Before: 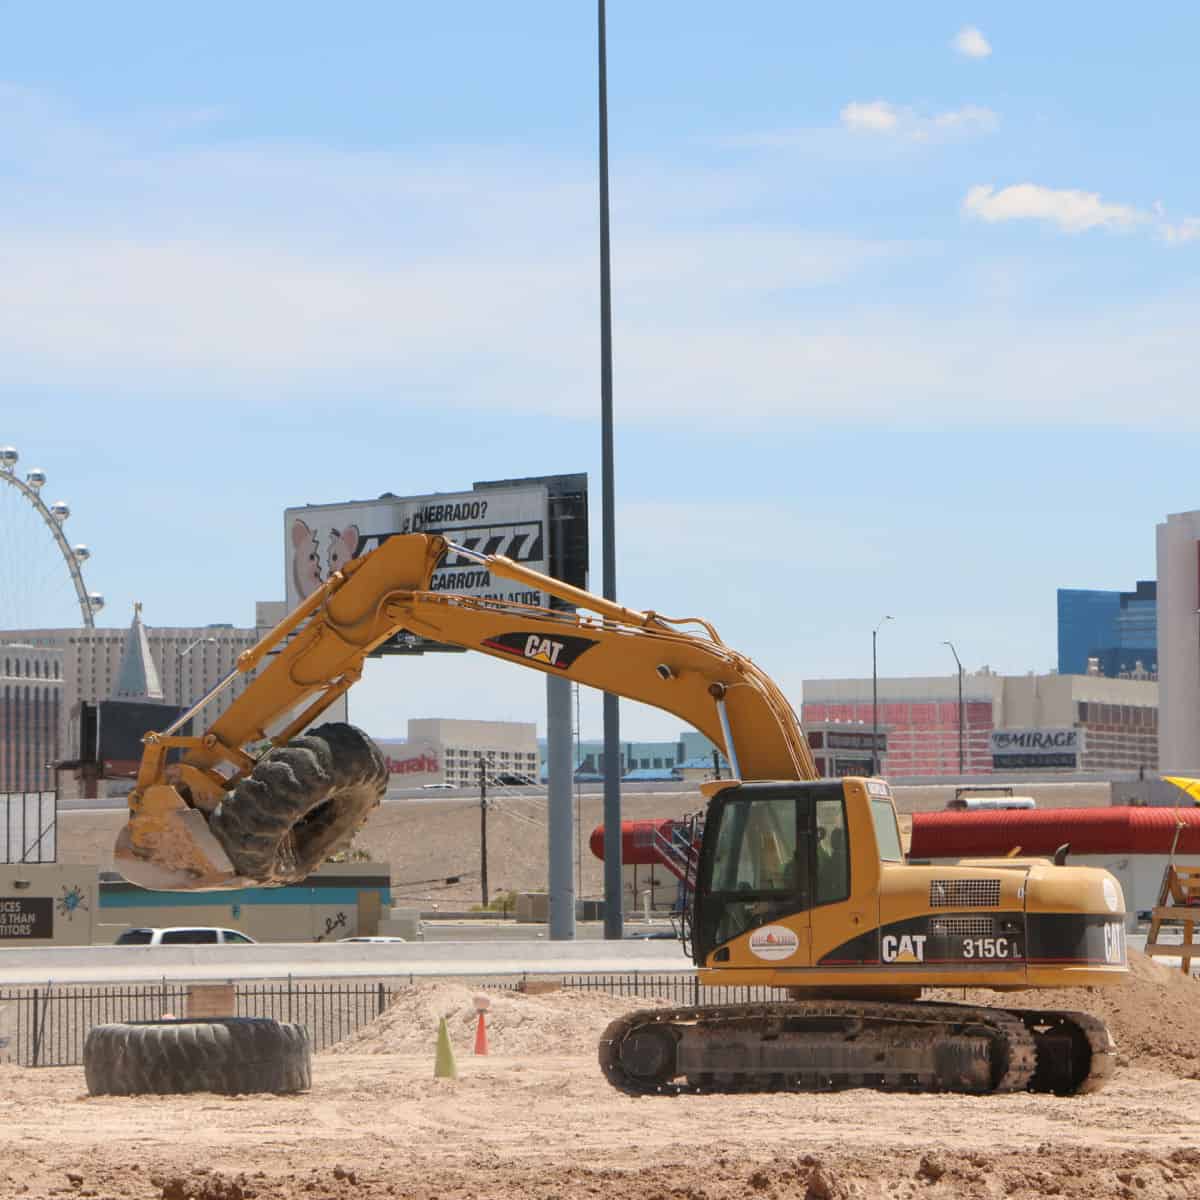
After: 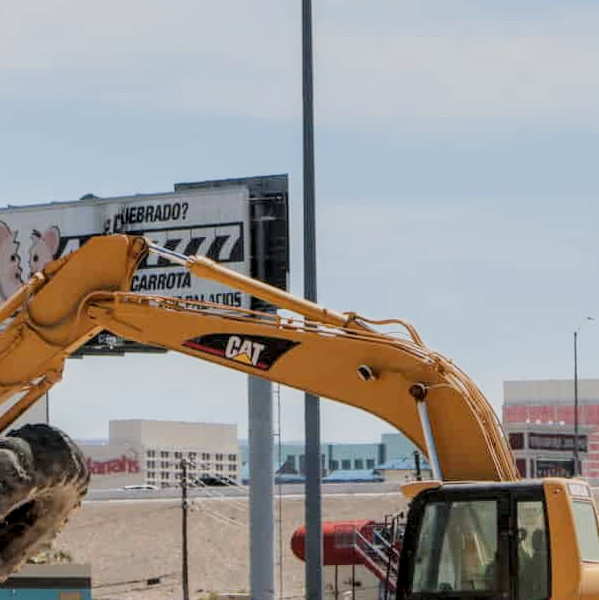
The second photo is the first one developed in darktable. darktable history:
crop: left 25%, top 25%, right 25%, bottom 25%
filmic rgb: black relative exposure -6.98 EV, white relative exposure 5.63 EV, hardness 2.86
exposure: exposure 0.3 EV, compensate highlight preservation false
local contrast: highlights 61%, detail 143%, midtone range 0.428
